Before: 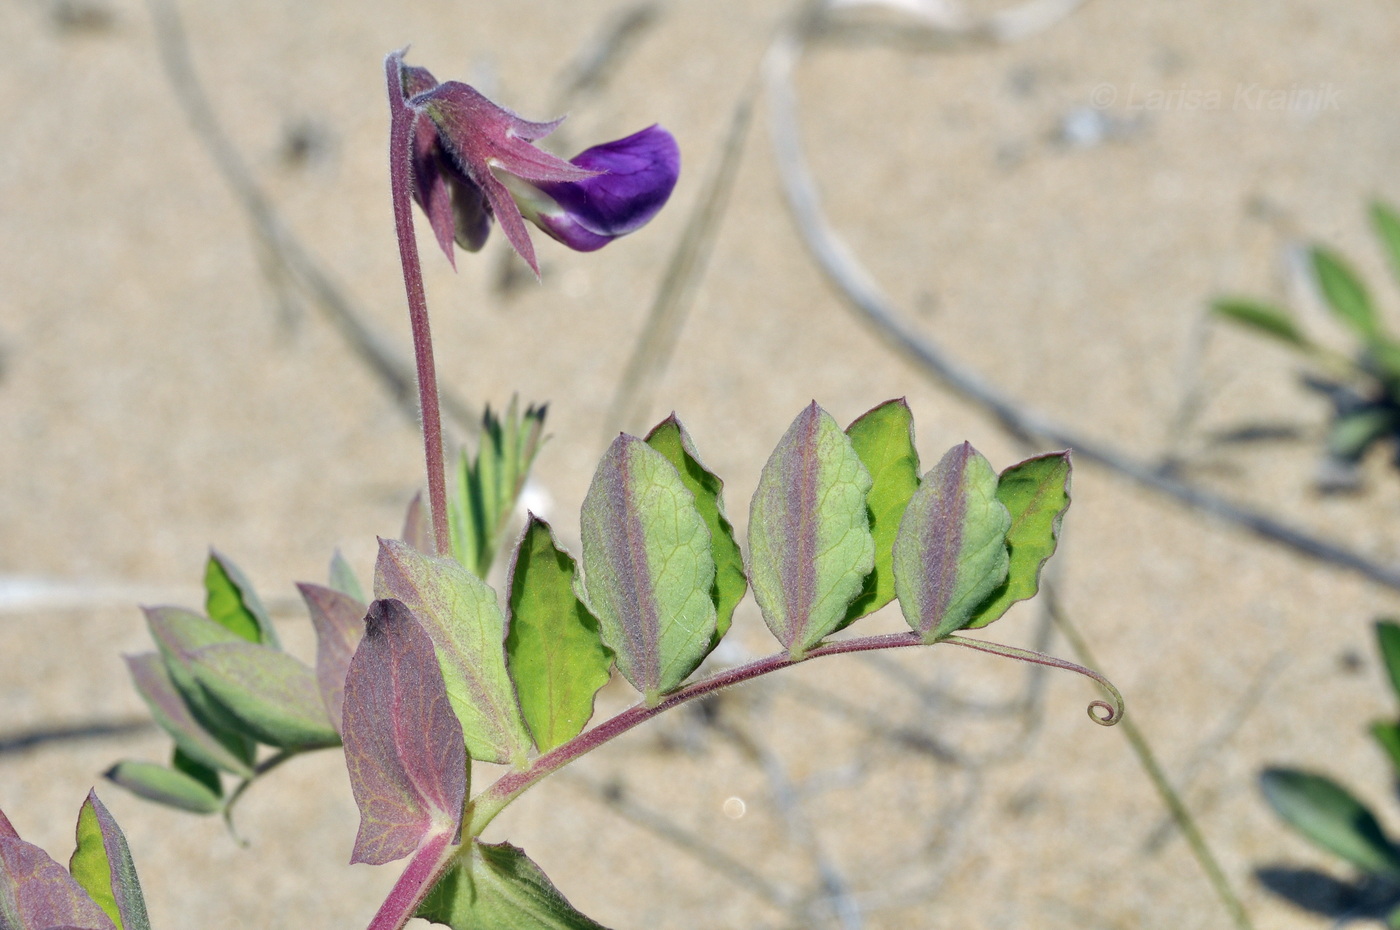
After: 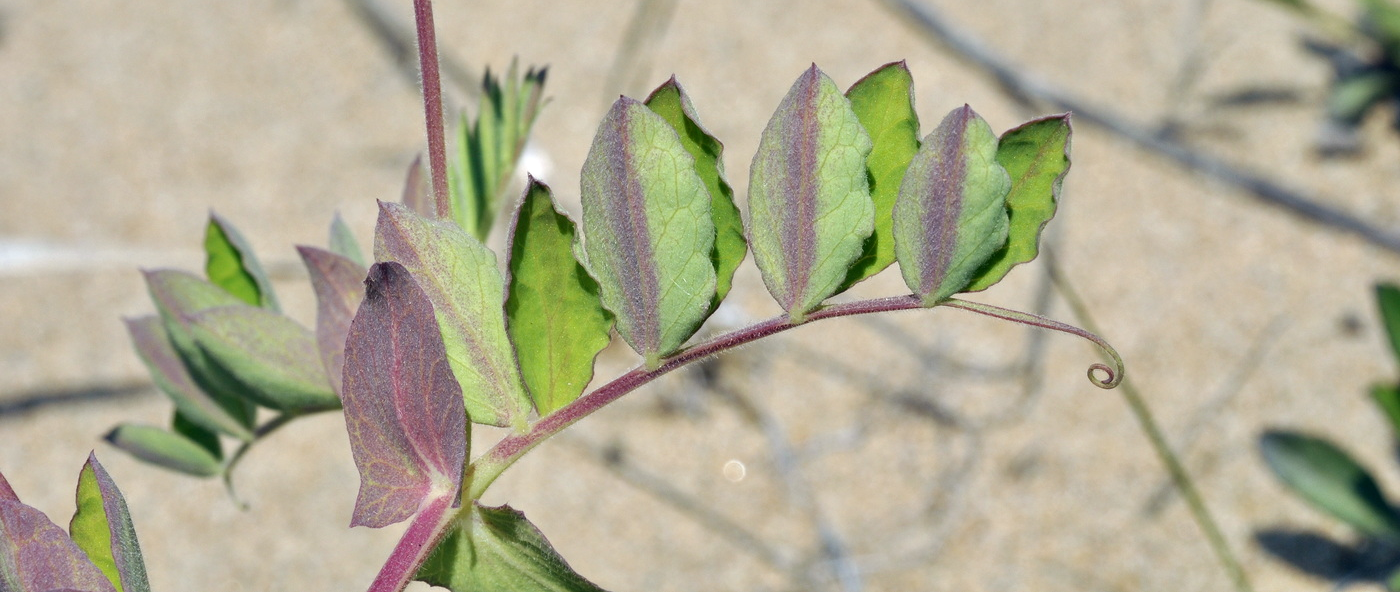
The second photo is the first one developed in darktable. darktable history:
crop and rotate: top 36.342%
local contrast: mode bilateral grid, contrast 100, coarseness 100, detail 109%, midtone range 0.2
